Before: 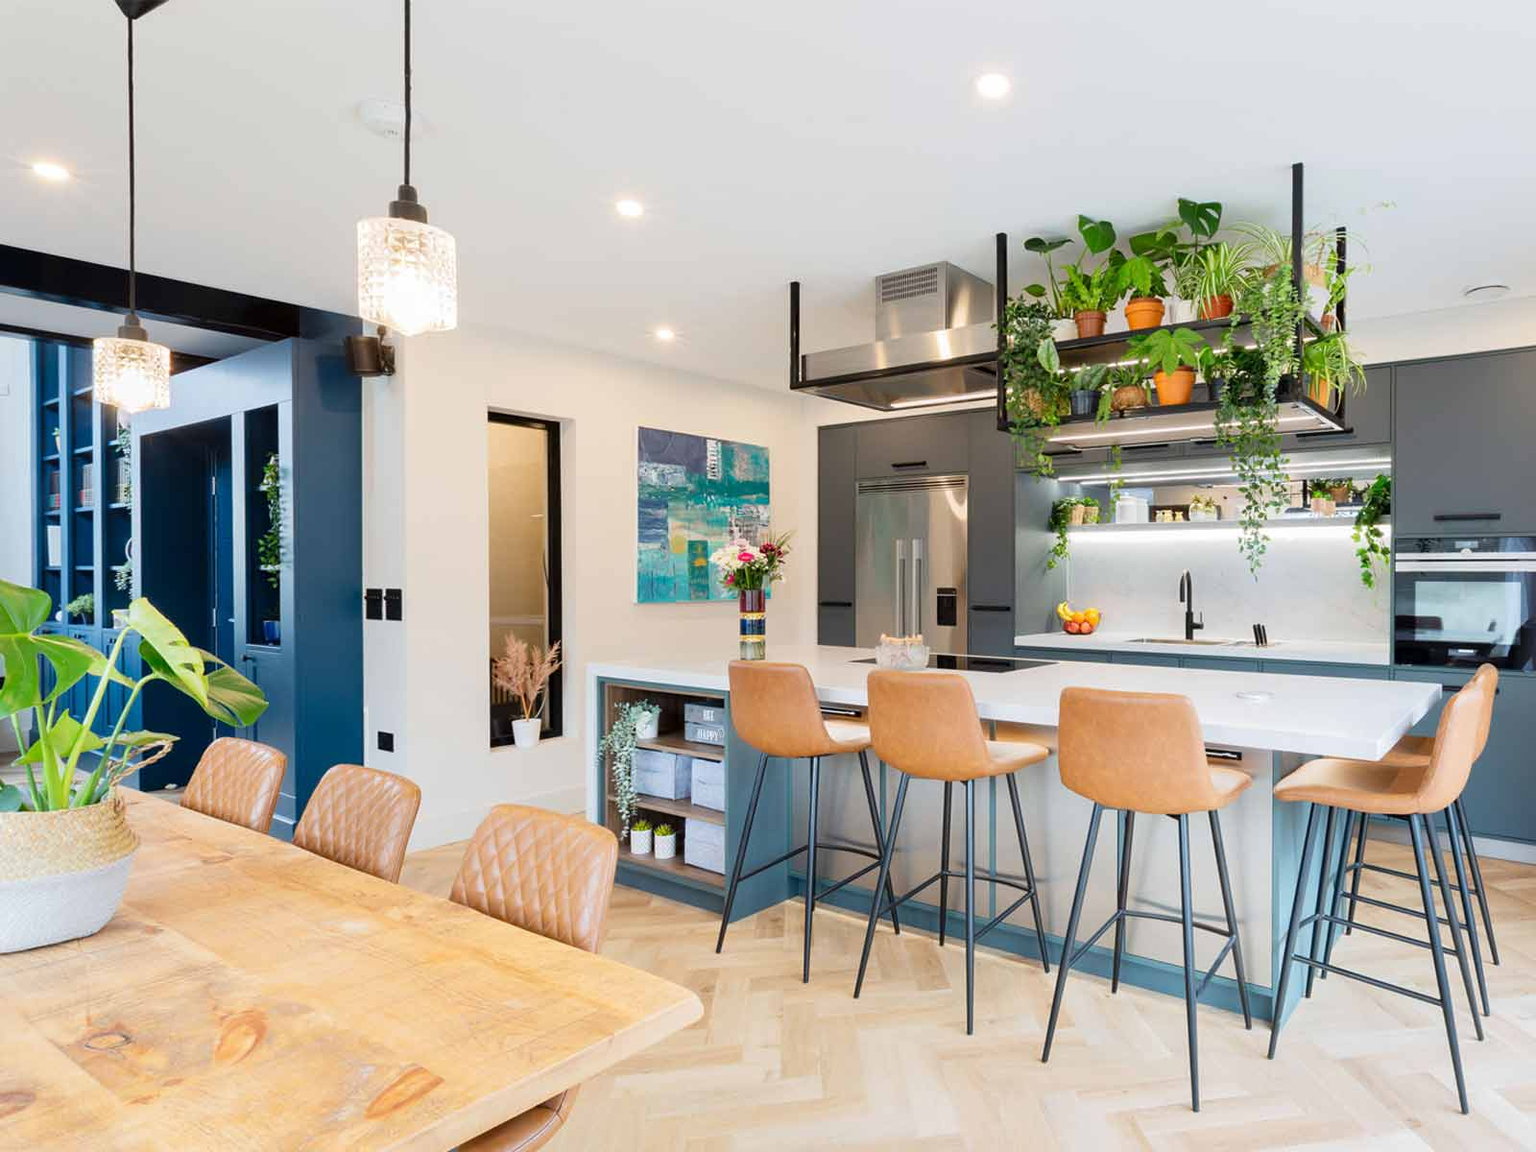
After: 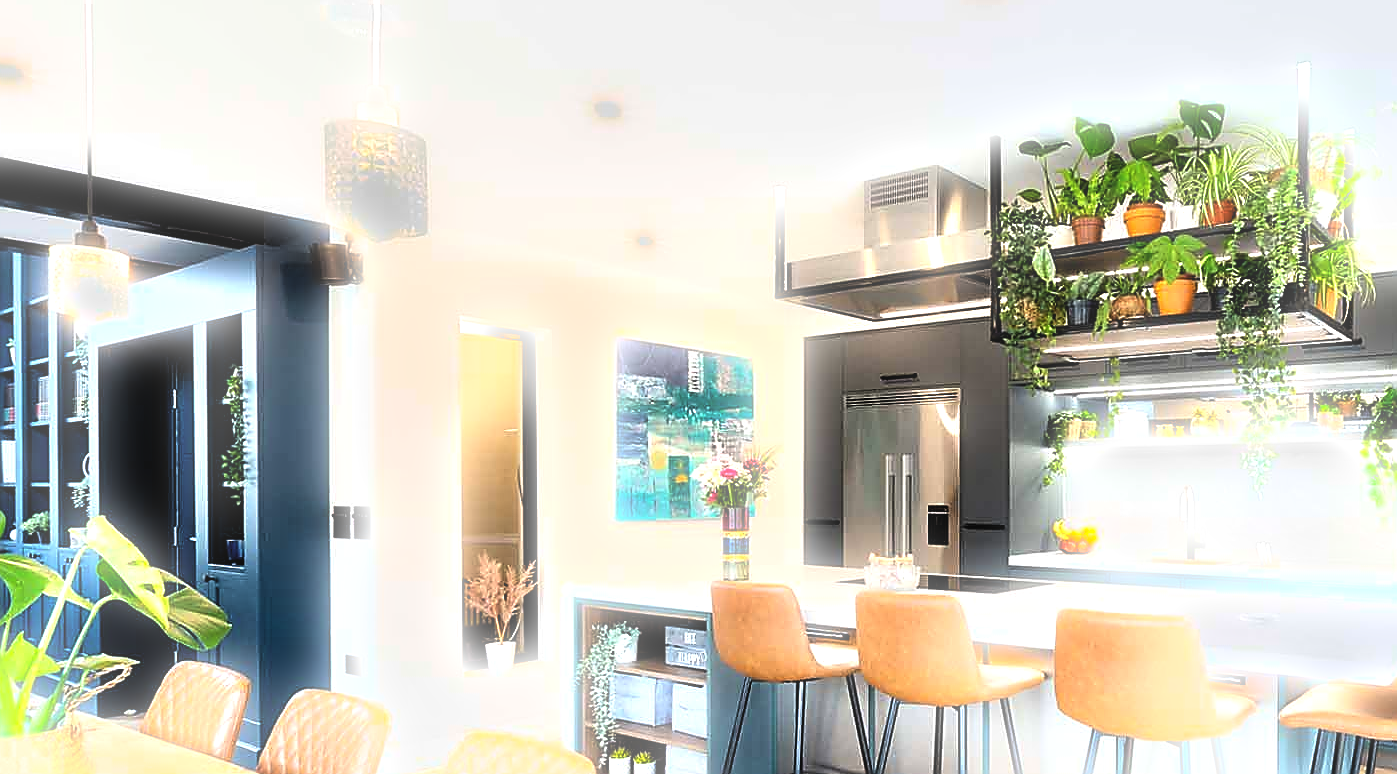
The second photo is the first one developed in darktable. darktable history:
crop: left 3.015%, top 8.969%, right 9.647%, bottom 26.457%
bloom: size 5%, threshold 95%, strength 15%
sharpen: radius 1.4, amount 1.25, threshold 0.7
levels: levels [0.044, 0.475, 0.791]
